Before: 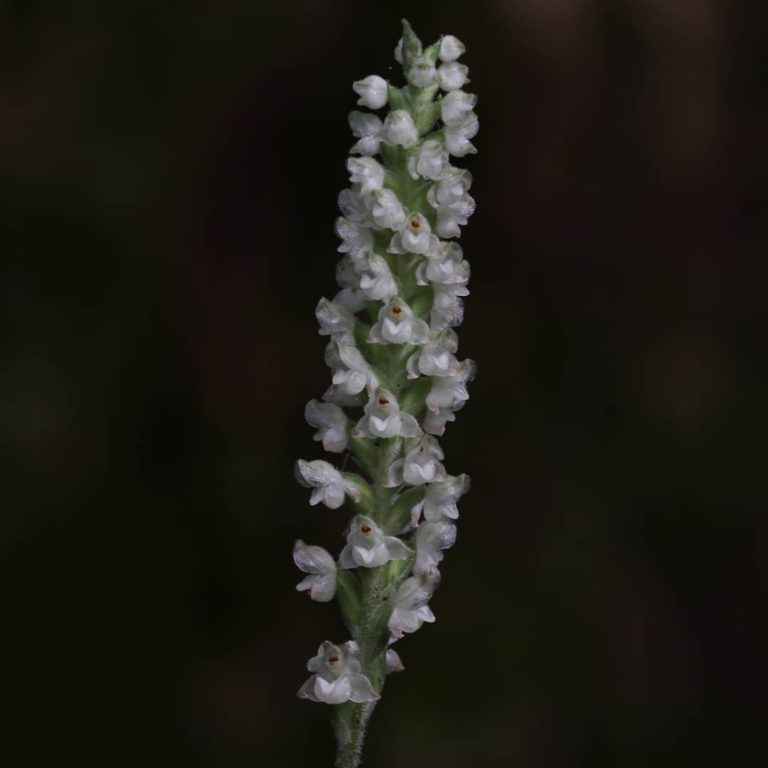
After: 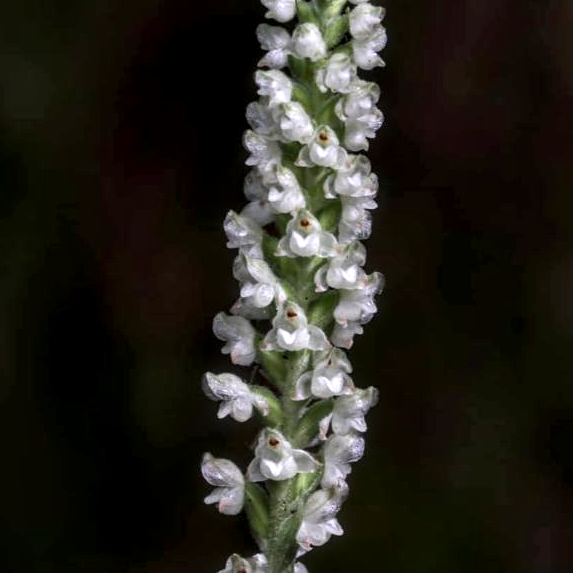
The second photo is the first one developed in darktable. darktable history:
local contrast: highlights 21%, detail 198%
crop and rotate: left 12.005%, top 11.409%, right 13.342%, bottom 13.866%
haze removal: strength -0.047, compatibility mode true, adaptive false
color balance rgb: shadows fall-off 101.444%, linear chroma grading › global chroma 7.637%, perceptual saturation grading › global saturation 19.925%, mask middle-gray fulcrum 23.134%, global vibrance 24.15%
